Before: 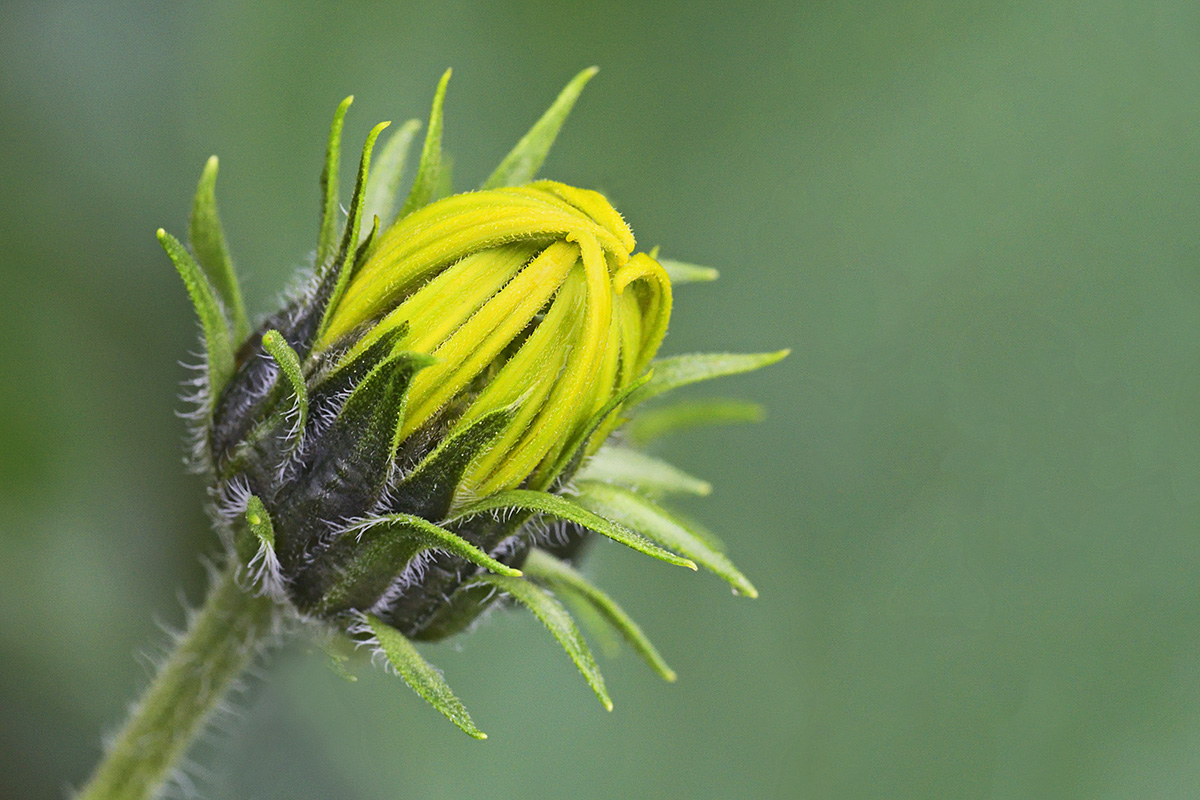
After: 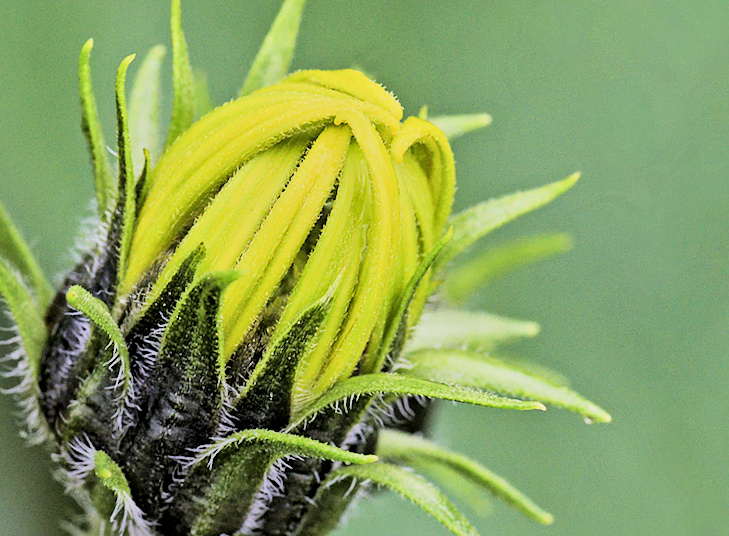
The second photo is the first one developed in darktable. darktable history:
exposure: black level correction -0.005, exposure 0.622 EV, compensate highlight preservation false
filmic rgb: black relative exposure -3.21 EV, white relative exposure 7.02 EV, hardness 1.46, contrast 1.35
rotate and perspective: rotation -14.8°, crop left 0.1, crop right 0.903, crop top 0.25, crop bottom 0.748
crop and rotate: left 12.673%, right 20.66%
velvia: on, module defaults
local contrast: mode bilateral grid, contrast 20, coarseness 20, detail 150%, midtone range 0.2
